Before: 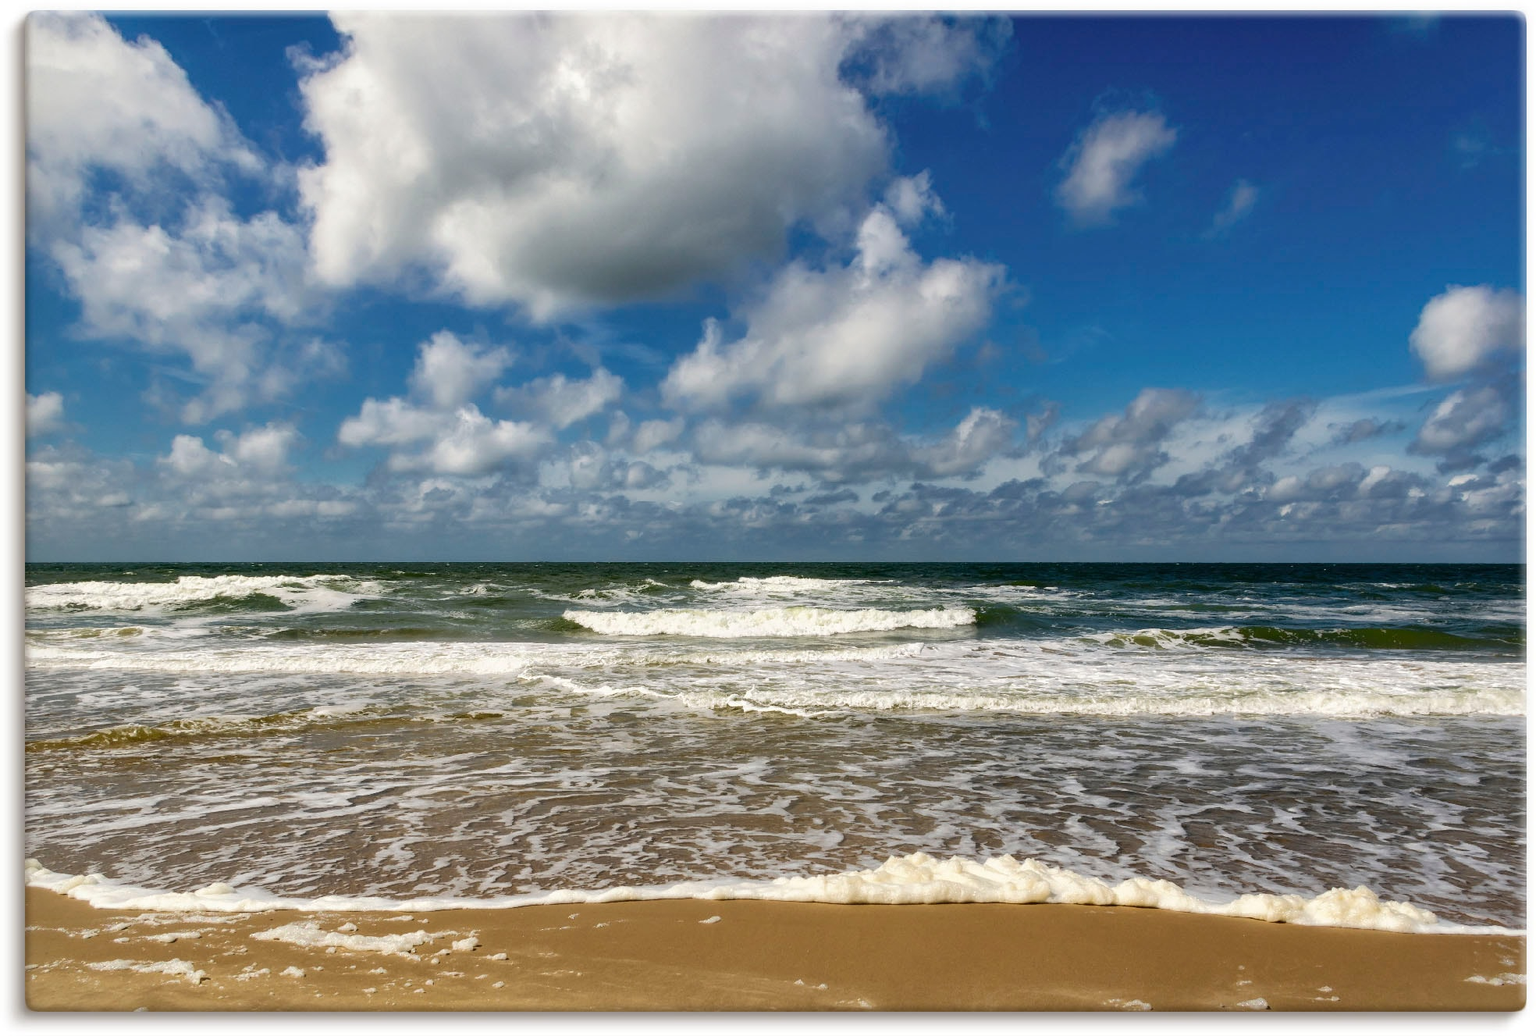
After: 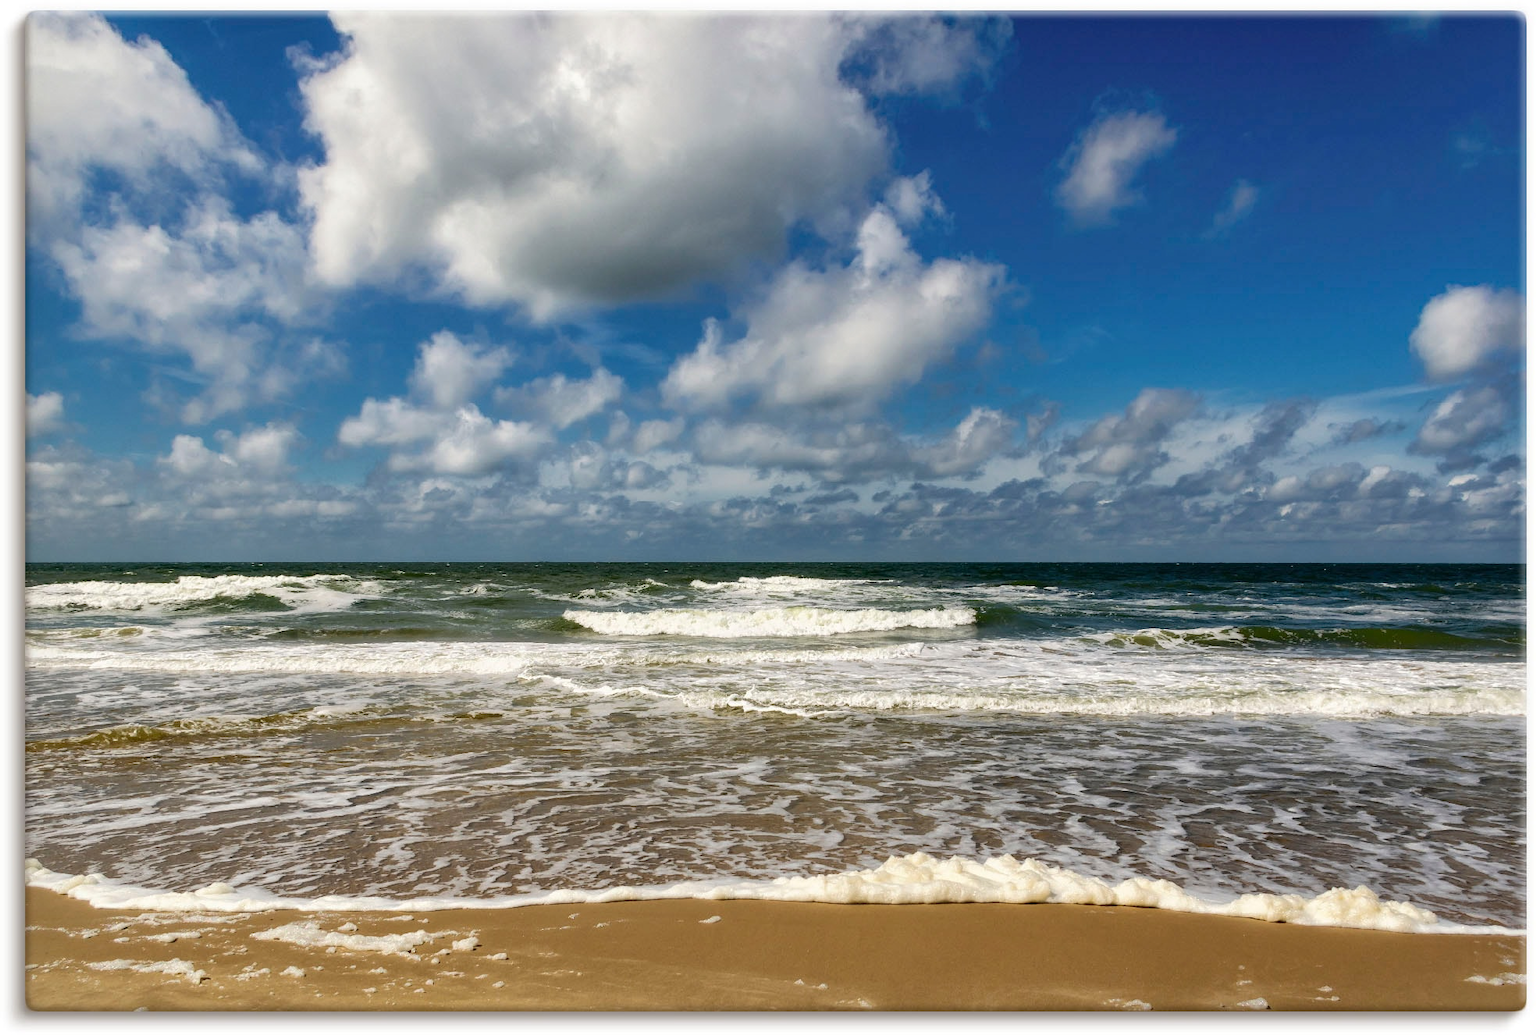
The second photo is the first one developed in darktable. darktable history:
haze removal: strength 0.02, distance 0.249, compatibility mode true, adaptive false
